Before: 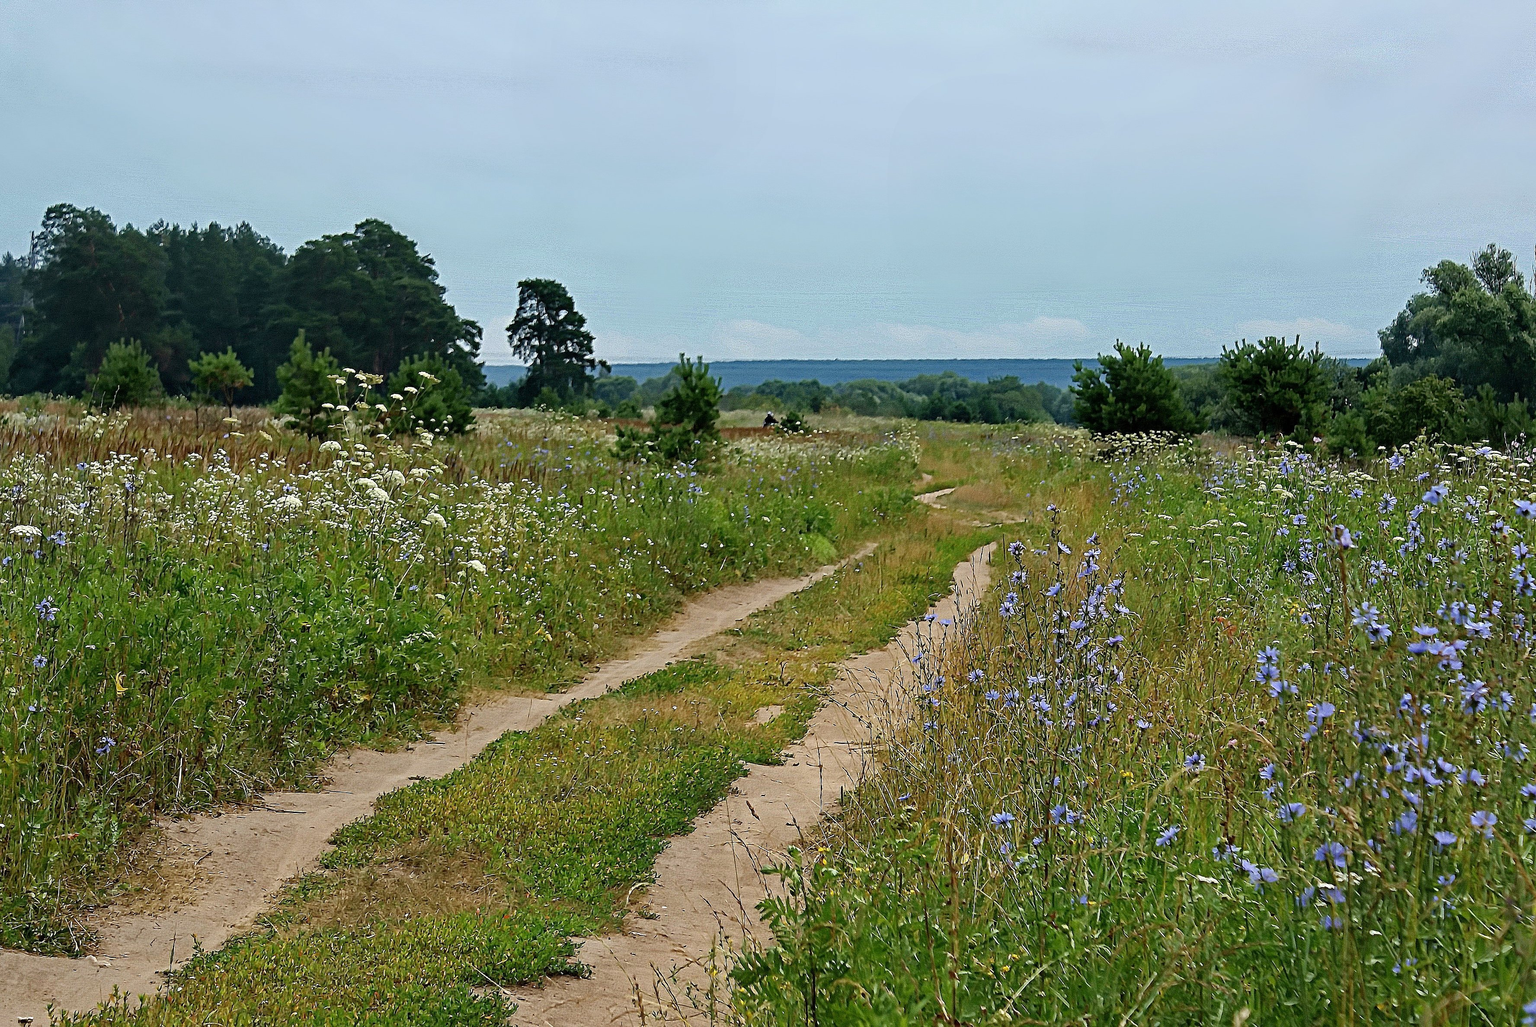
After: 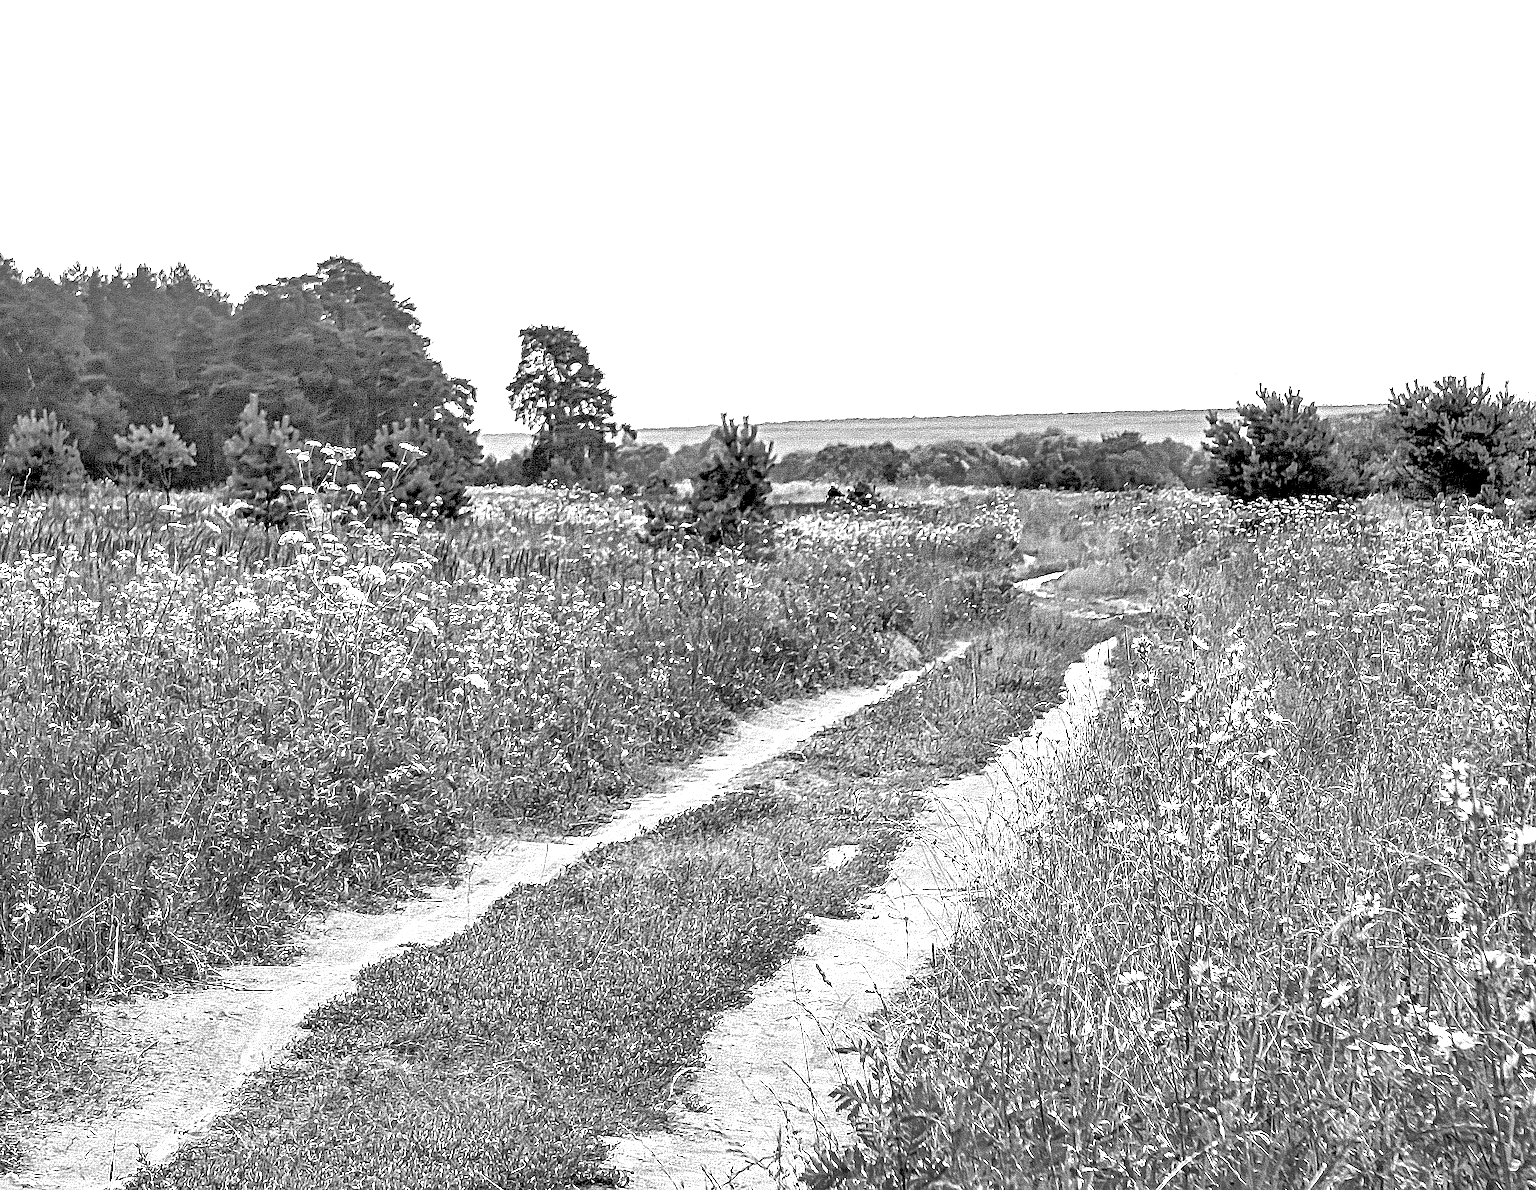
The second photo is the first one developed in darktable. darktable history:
tone equalizer: -7 EV 0.145 EV, -6 EV 0.627 EV, -5 EV 1.13 EV, -4 EV 1.36 EV, -3 EV 1.17 EV, -2 EV 0.6 EV, -1 EV 0.164 EV
exposure: black level correction 0.001, exposure 1.398 EV, compensate highlight preservation false
crop and rotate: angle 1.3°, left 4.516%, top 0.441%, right 11.695%, bottom 2.437%
sharpen: on, module defaults
color balance rgb: linear chroma grading › global chroma -0.998%, perceptual saturation grading › global saturation 20%, perceptual saturation grading › highlights -25.15%, perceptual saturation grading › shadows 50.106%, global vibrance 14.499%
color calibration: output gray [0.253, 0.26, 0.487, 0], gray › normalize channels true, illuminant as shot in camera, x 0.366, y 0.379, temperature 4423.2 K, gamut compression 0.011
local contrast: highlights 19%, detail 186%
